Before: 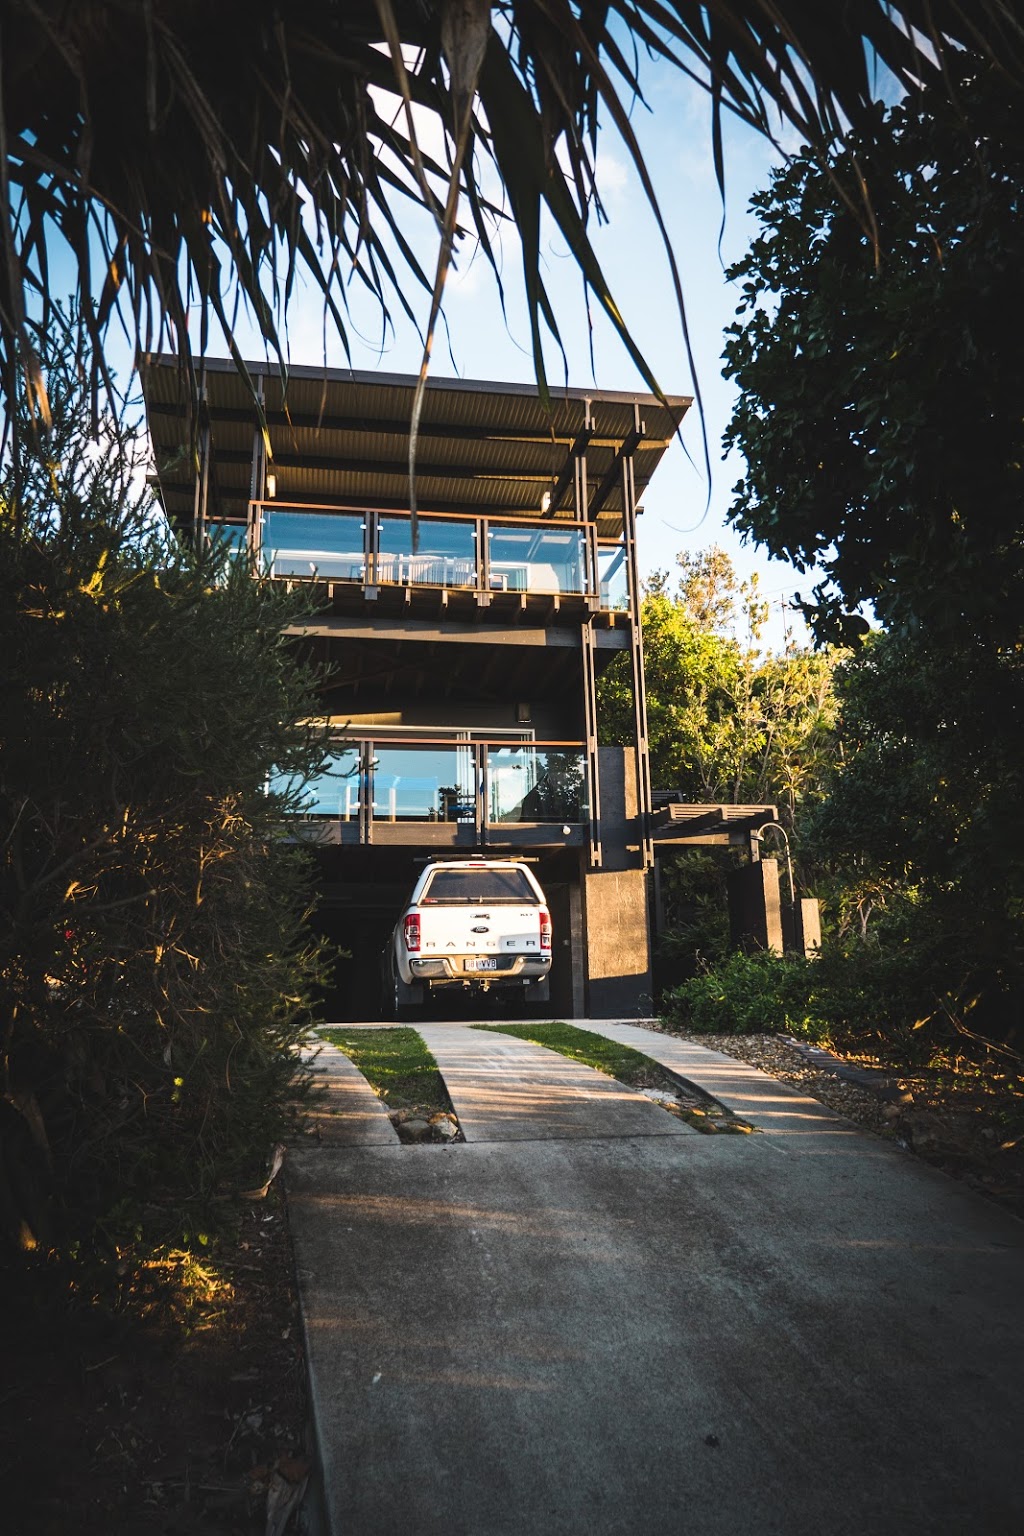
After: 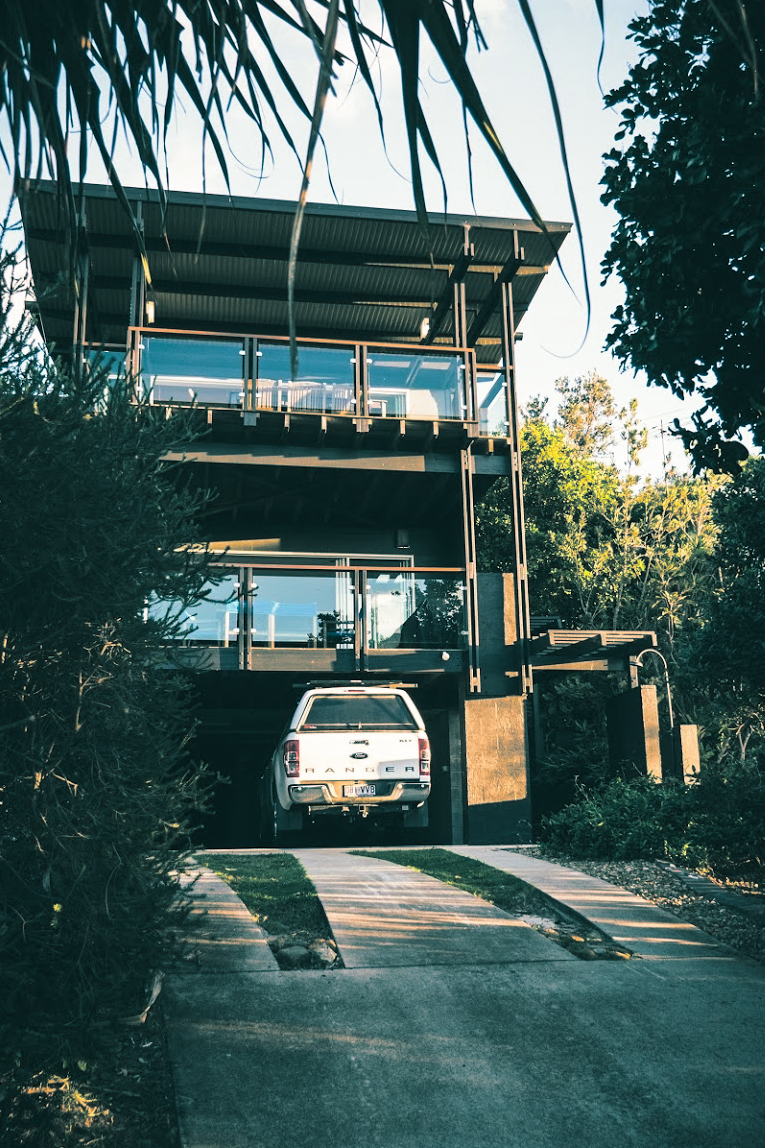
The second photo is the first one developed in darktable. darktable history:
crop and rotate: left 11.831%, top 11.346%, right 13.429%, bottom 13.899%
split-toning: shadows › hue 186.43°, highlights › hue 49.29°, compress 30.29%
